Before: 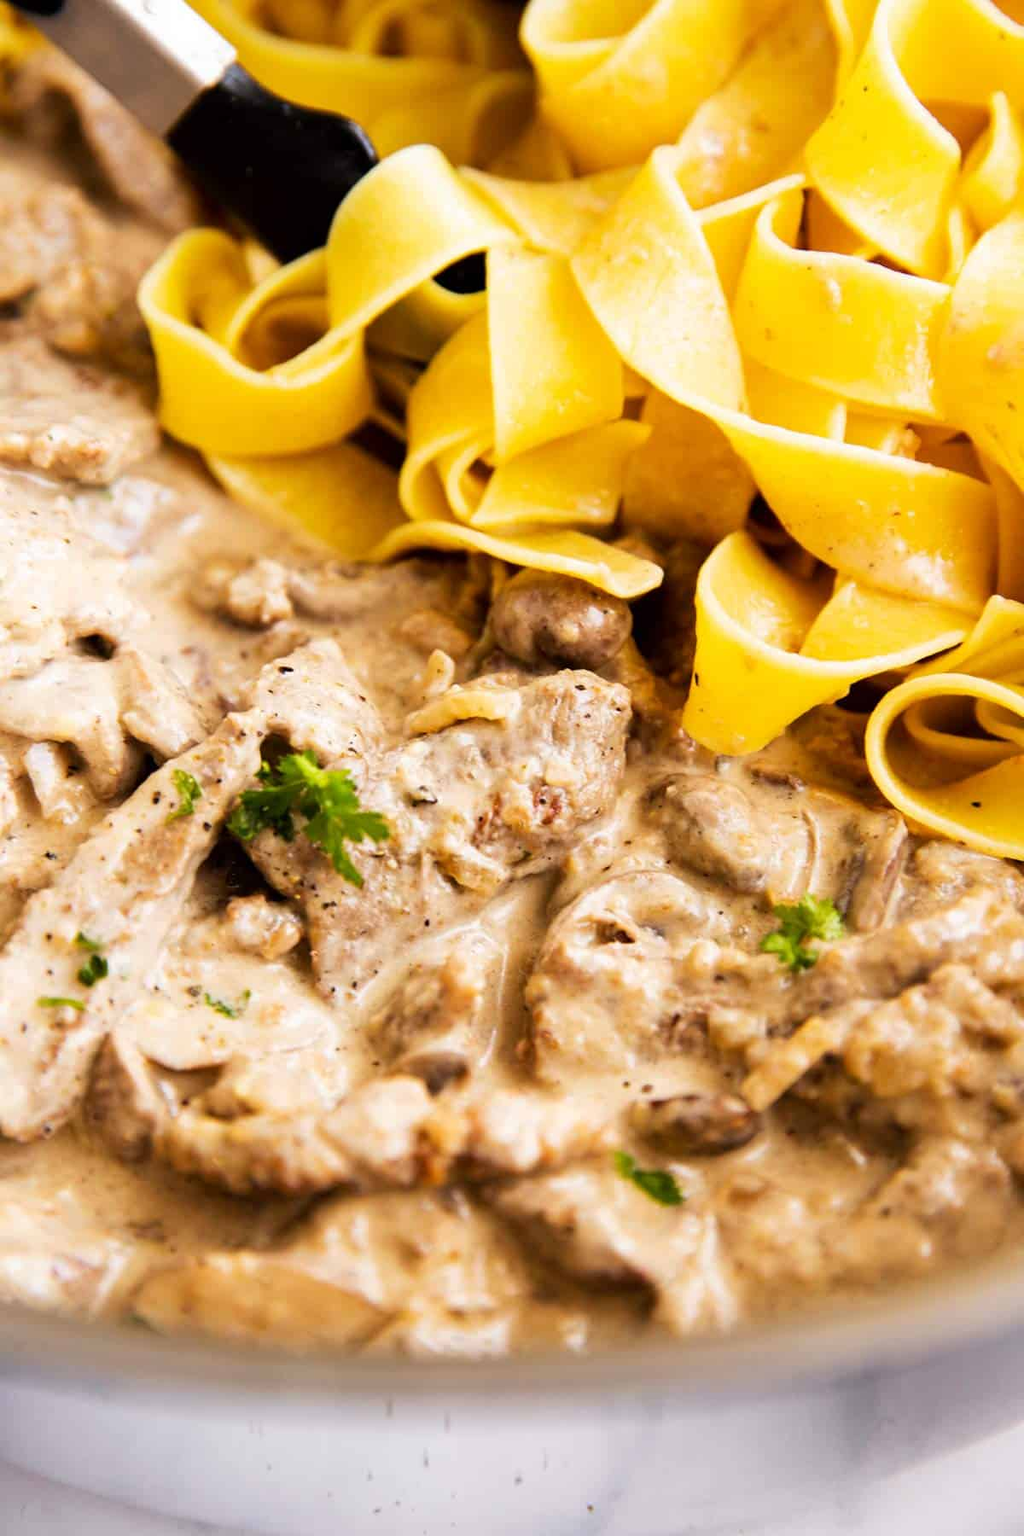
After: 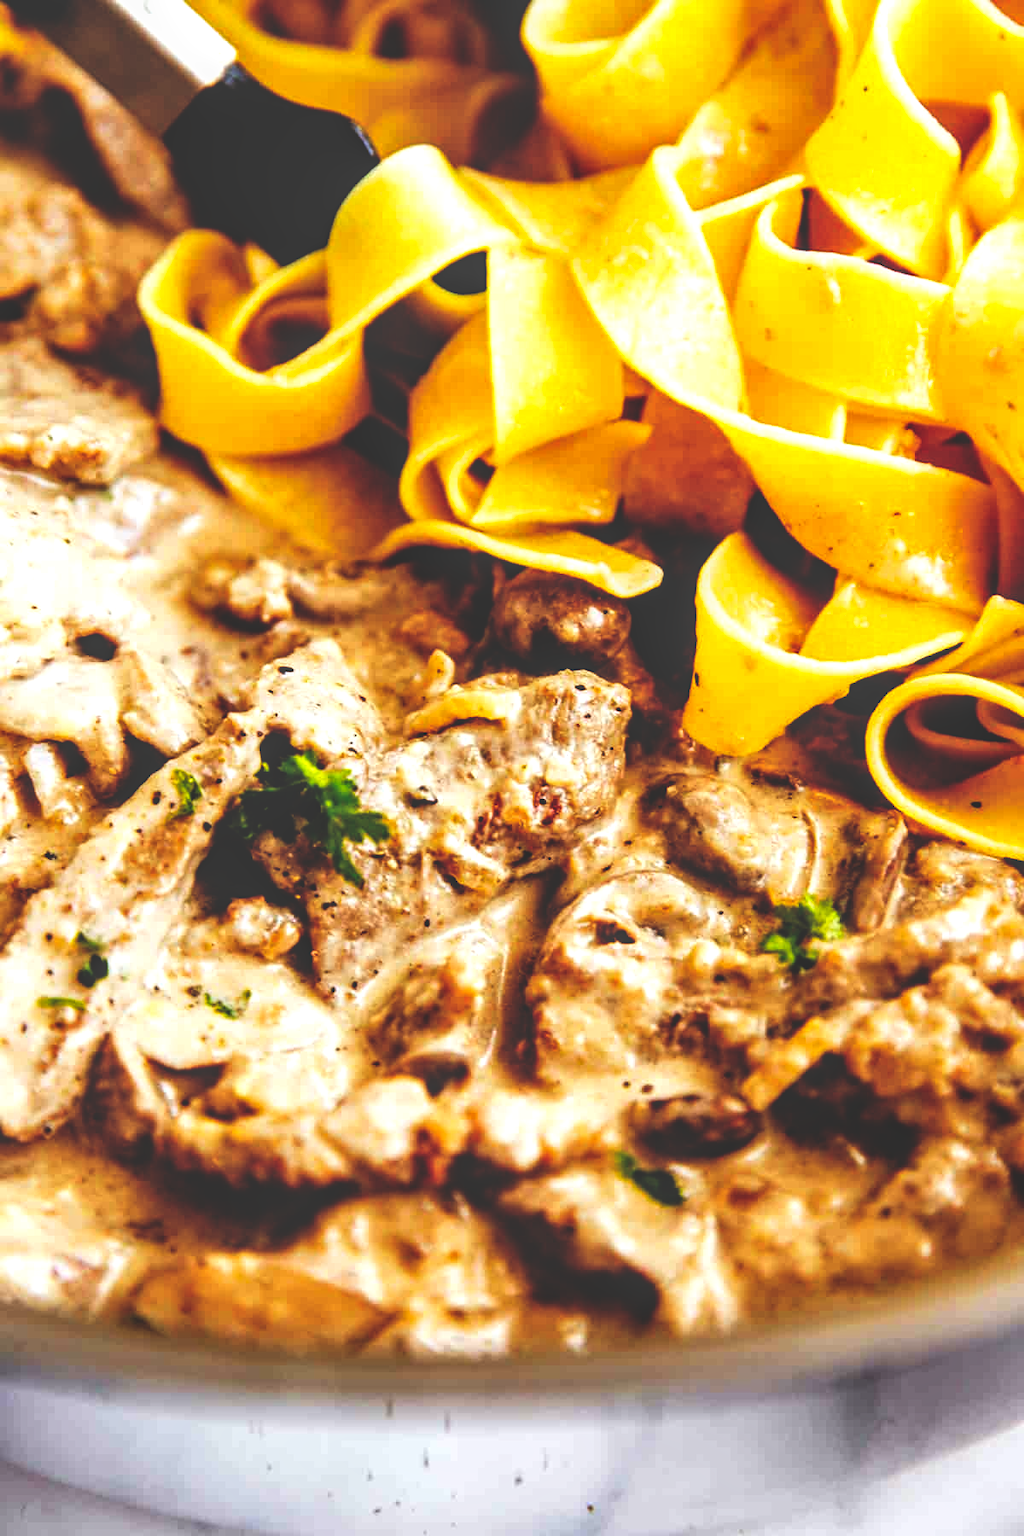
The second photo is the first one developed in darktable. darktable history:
color balance: lift [1.004, 1.002, 1.002, 0.998], gamma [1, 1.007, 1.002, 0.993], gain [1, 0.977, 1.013, 1.023], contrast -3.64%
base curve: curves: ch0 [(0, 0.036) (0.083, 0.04) (0.804, 1)], preserve colors none
local contrast: detail 130%
